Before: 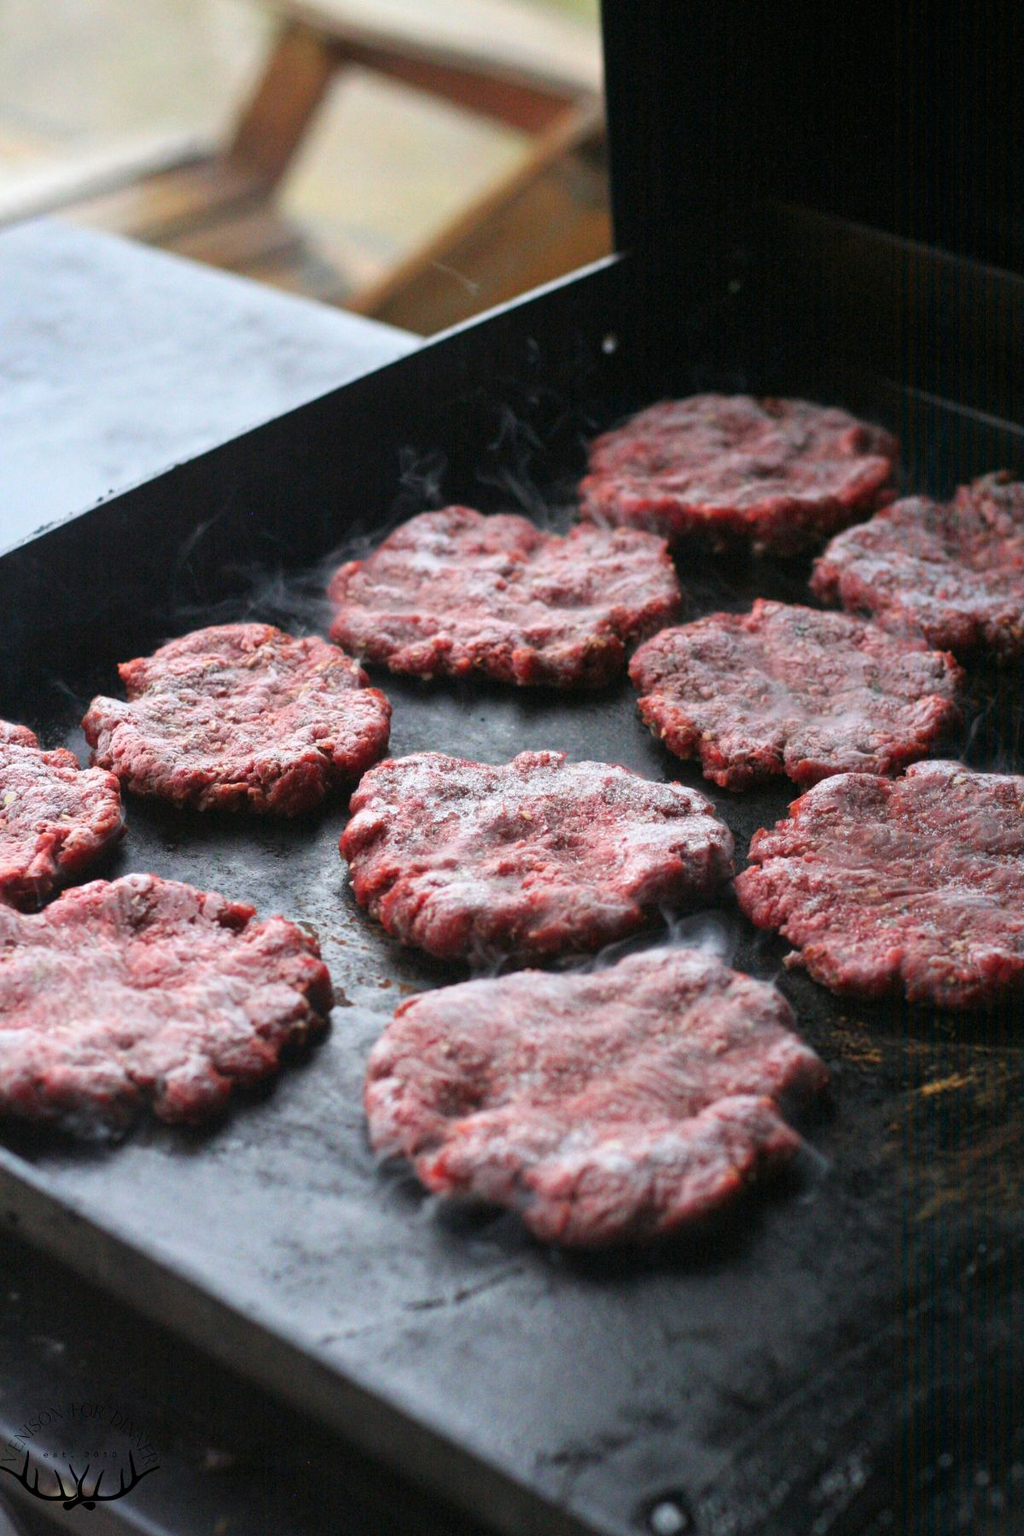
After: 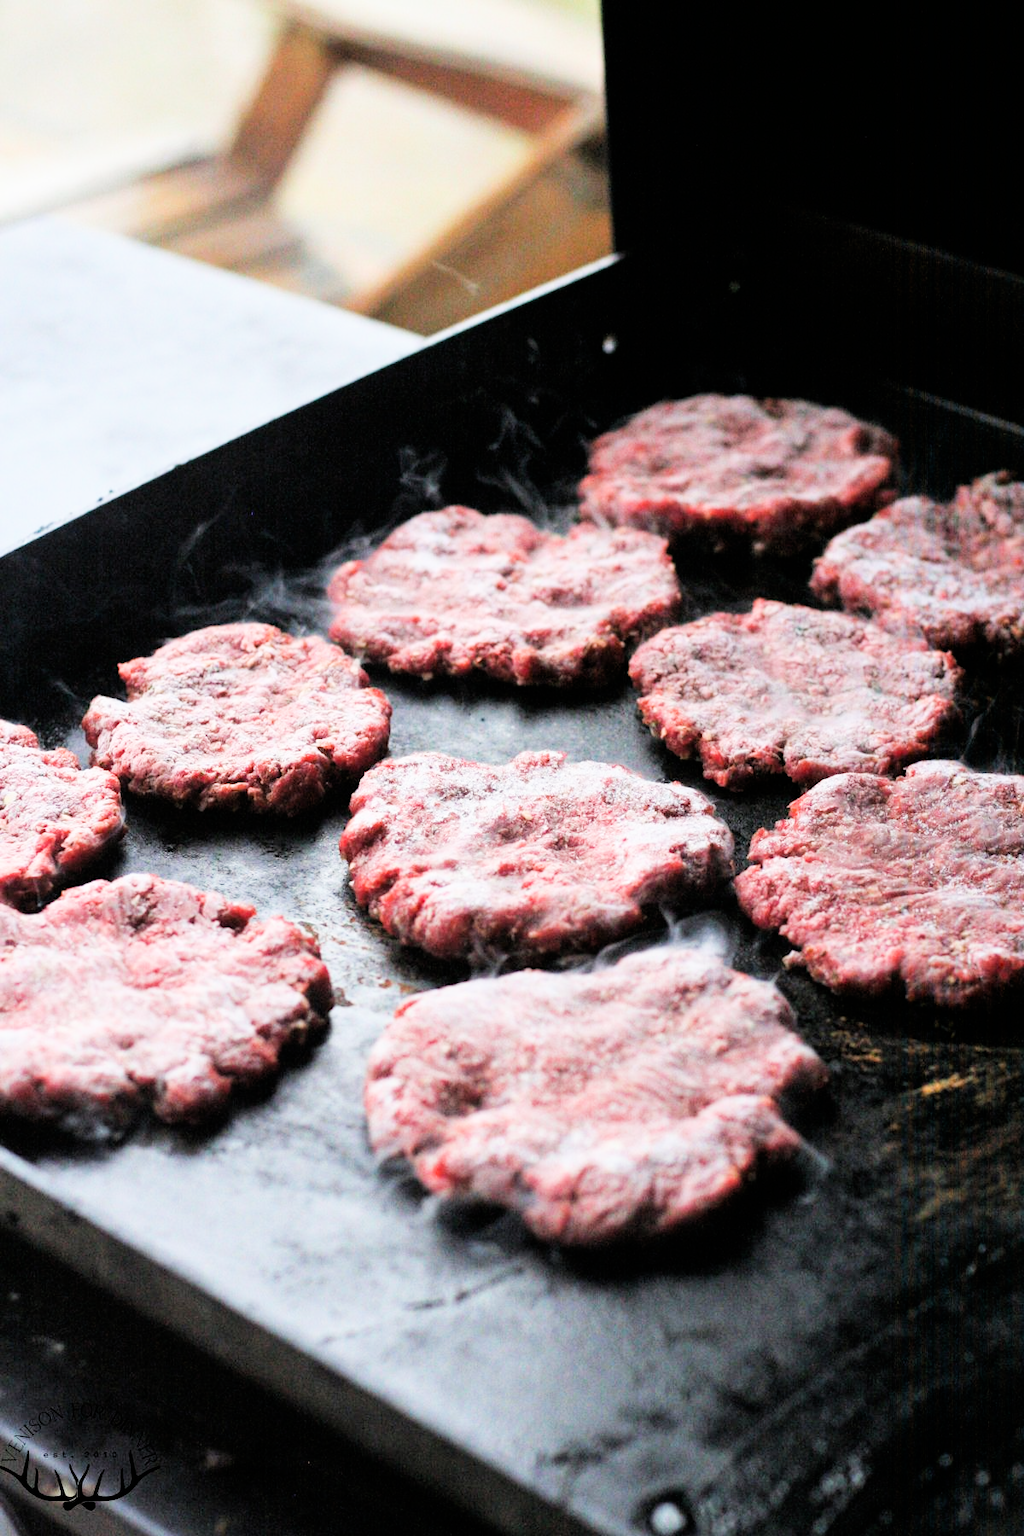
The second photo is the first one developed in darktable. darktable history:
exposure: black level correction 0, exposure 1.2 EV, compensate highlight preservation false
filmic rgb: black relative exposure -5 EV, hardness 2.88, contrast 1.3, highlights saturation mix -30%
